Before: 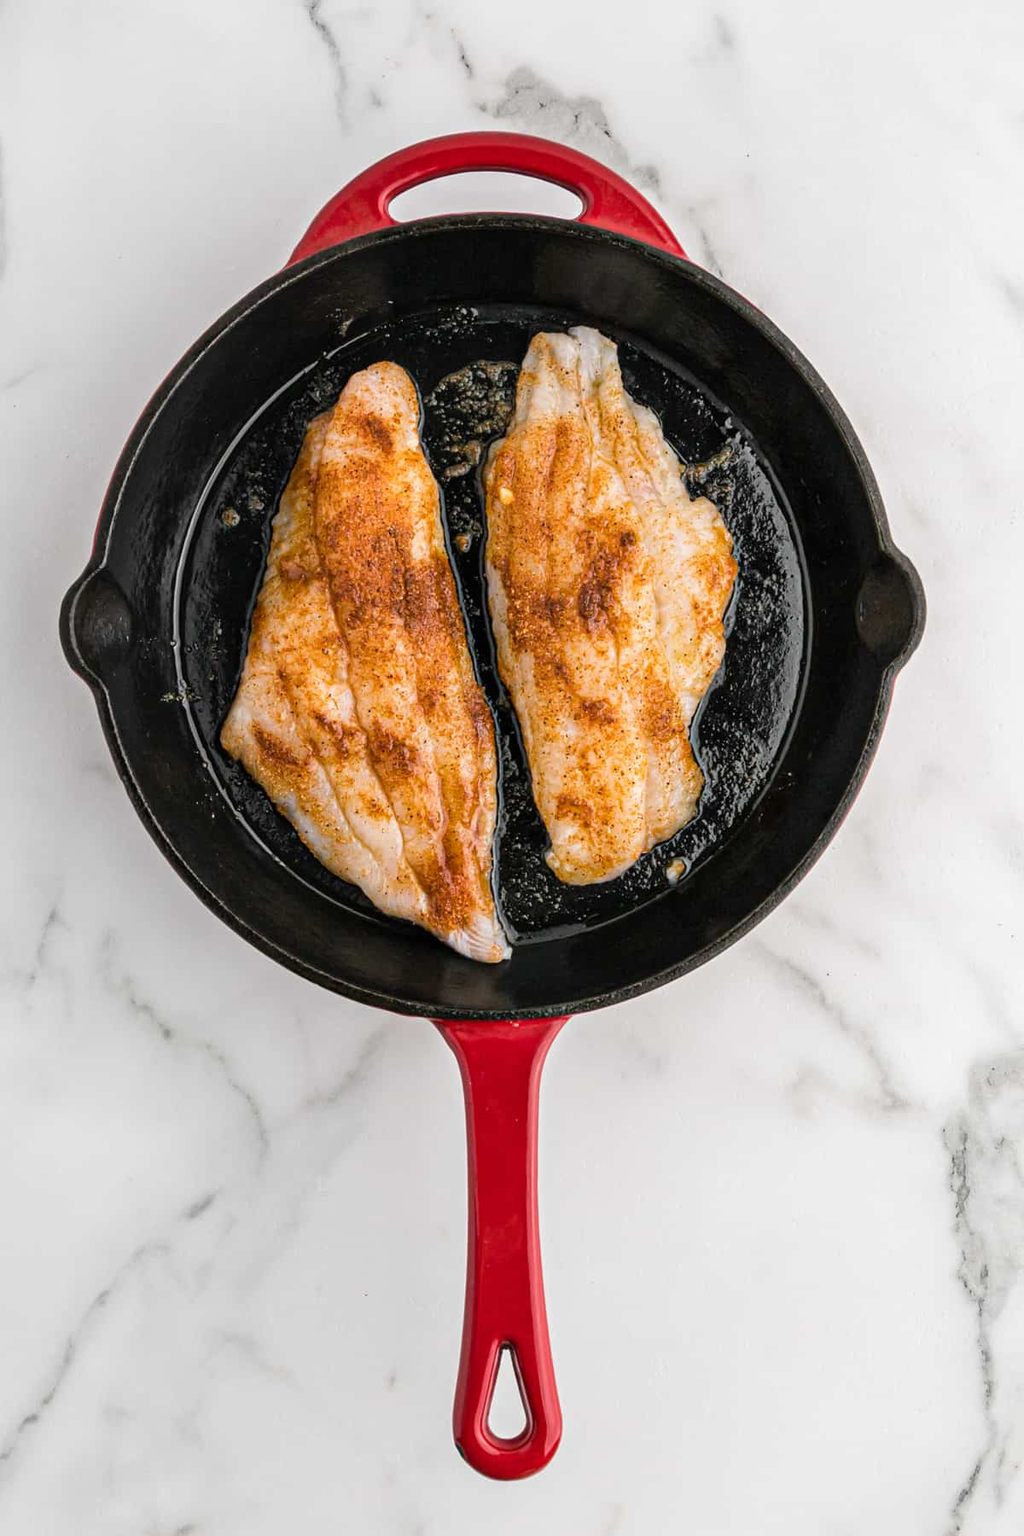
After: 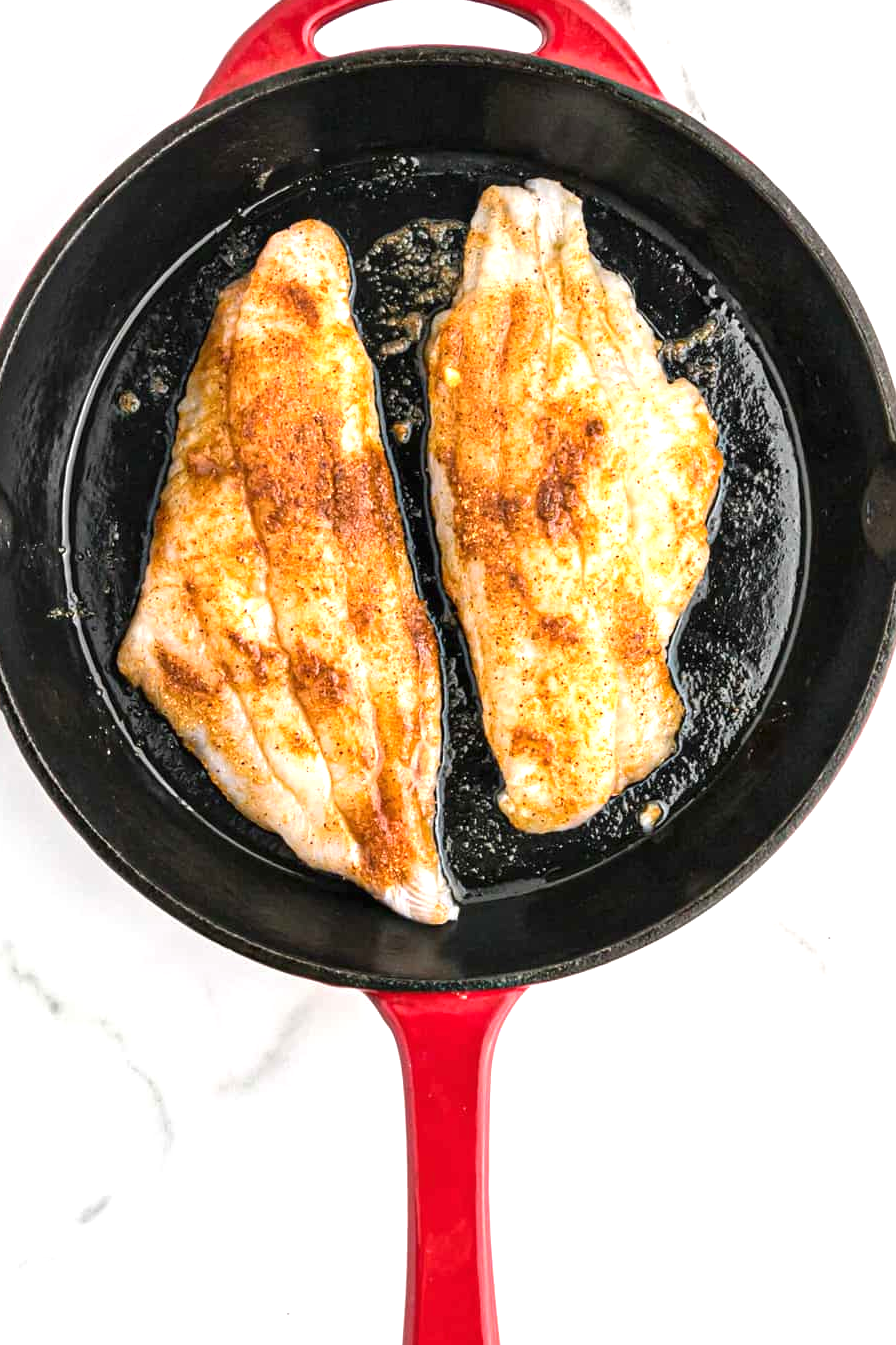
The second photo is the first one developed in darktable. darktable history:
crop and rotate: left 11.831%, top 11.346%, right 13.429%, bottom 13.899%
exposure: black level correction 0, exposure 0.9 EV, compensate highlight preservation false
